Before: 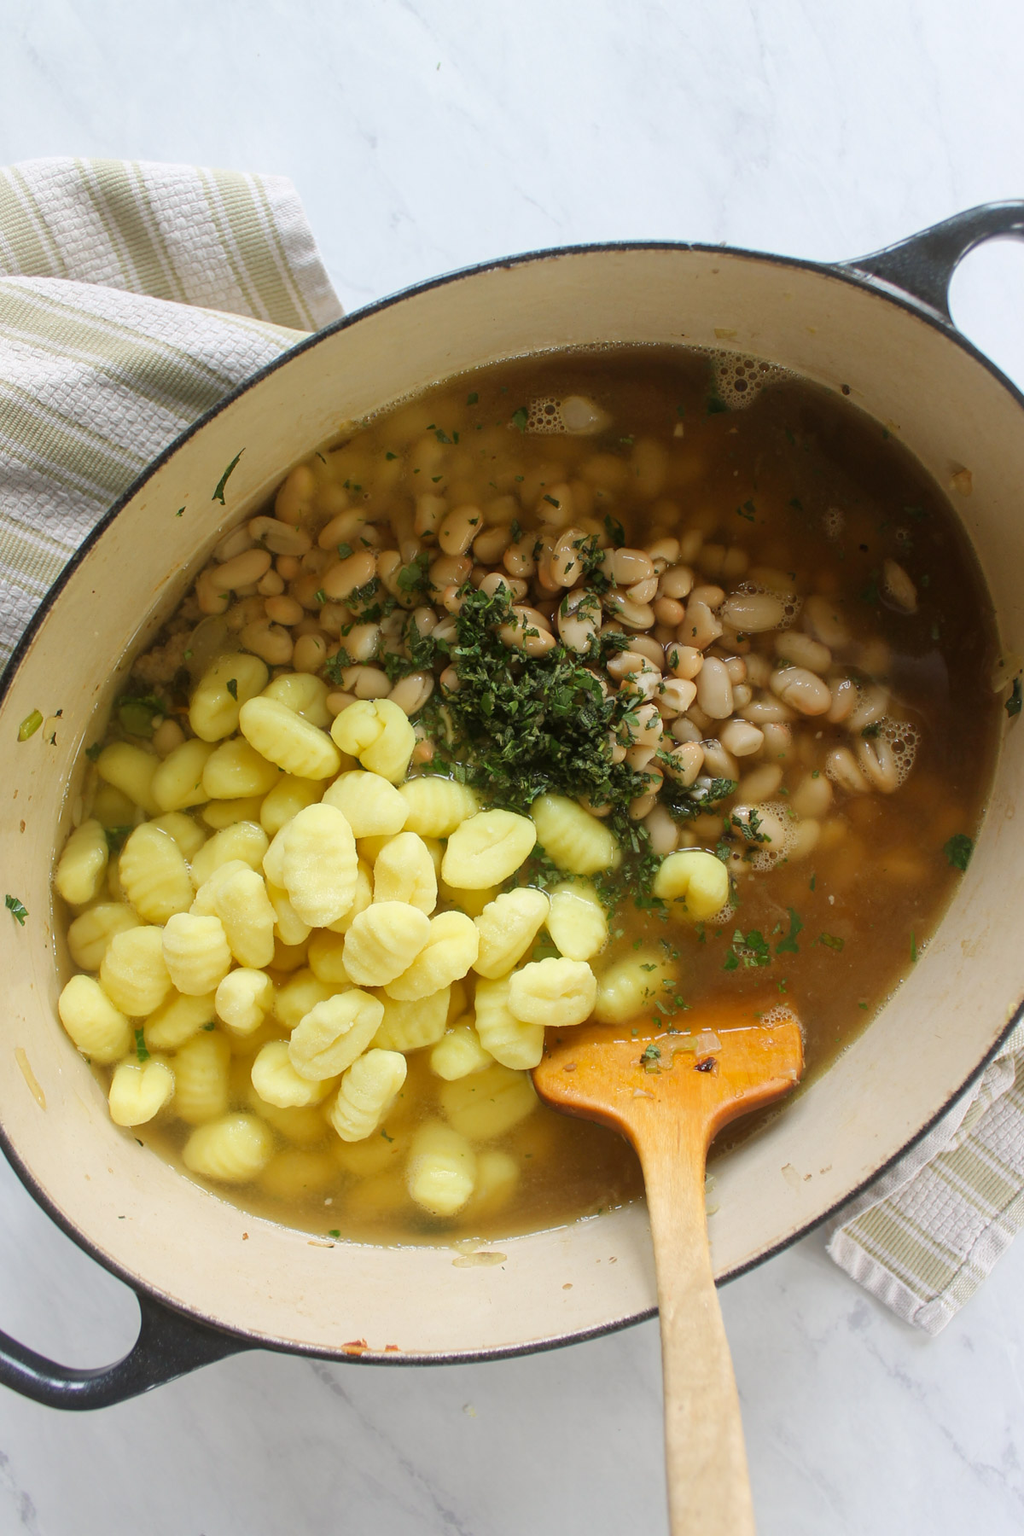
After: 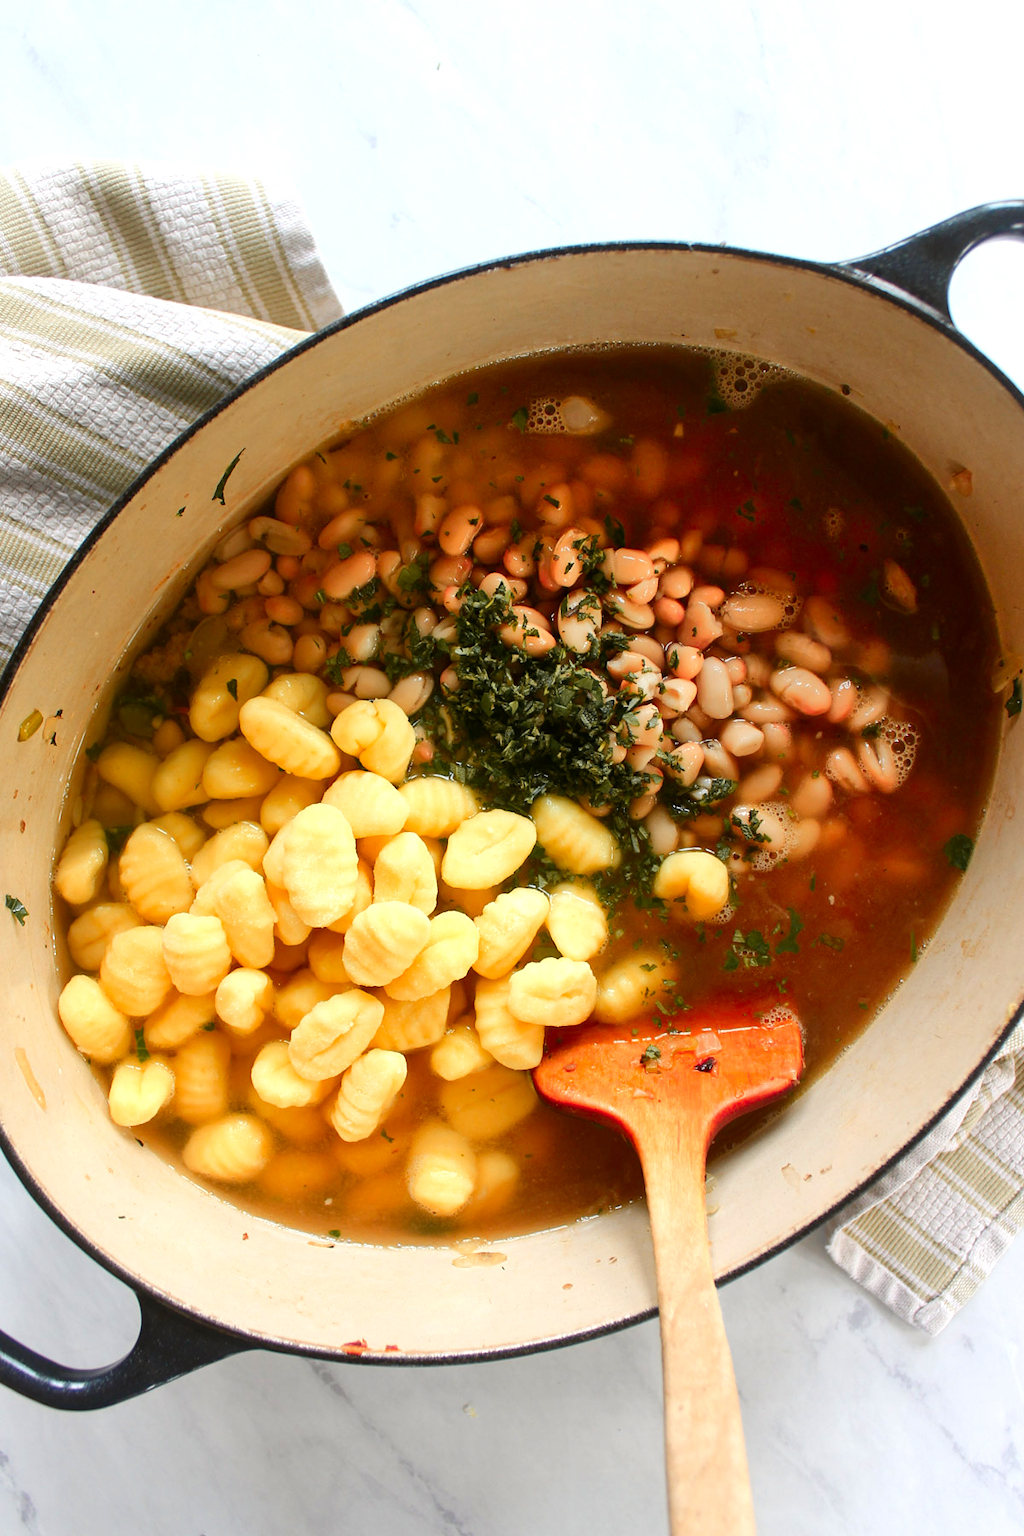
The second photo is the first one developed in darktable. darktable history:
color zones: curves: ch1 [(0.263, 0.53) (0.376, 0.287) (0.487, 0.512) (0.748, 0.547) (1, 0.513)]; ch2 [(0.262, 0.45) (0.751, 0.477)], mix 31.98%
contrast brightness saturation: contrast 0.12, brightness -0.12, saturation 0.2
shadows and highlights: radius 110.86, shadows 51.09, white point adjustment 9.16, highlights -4.17, highlights color adjustment 32.2%, soften with gaussian
